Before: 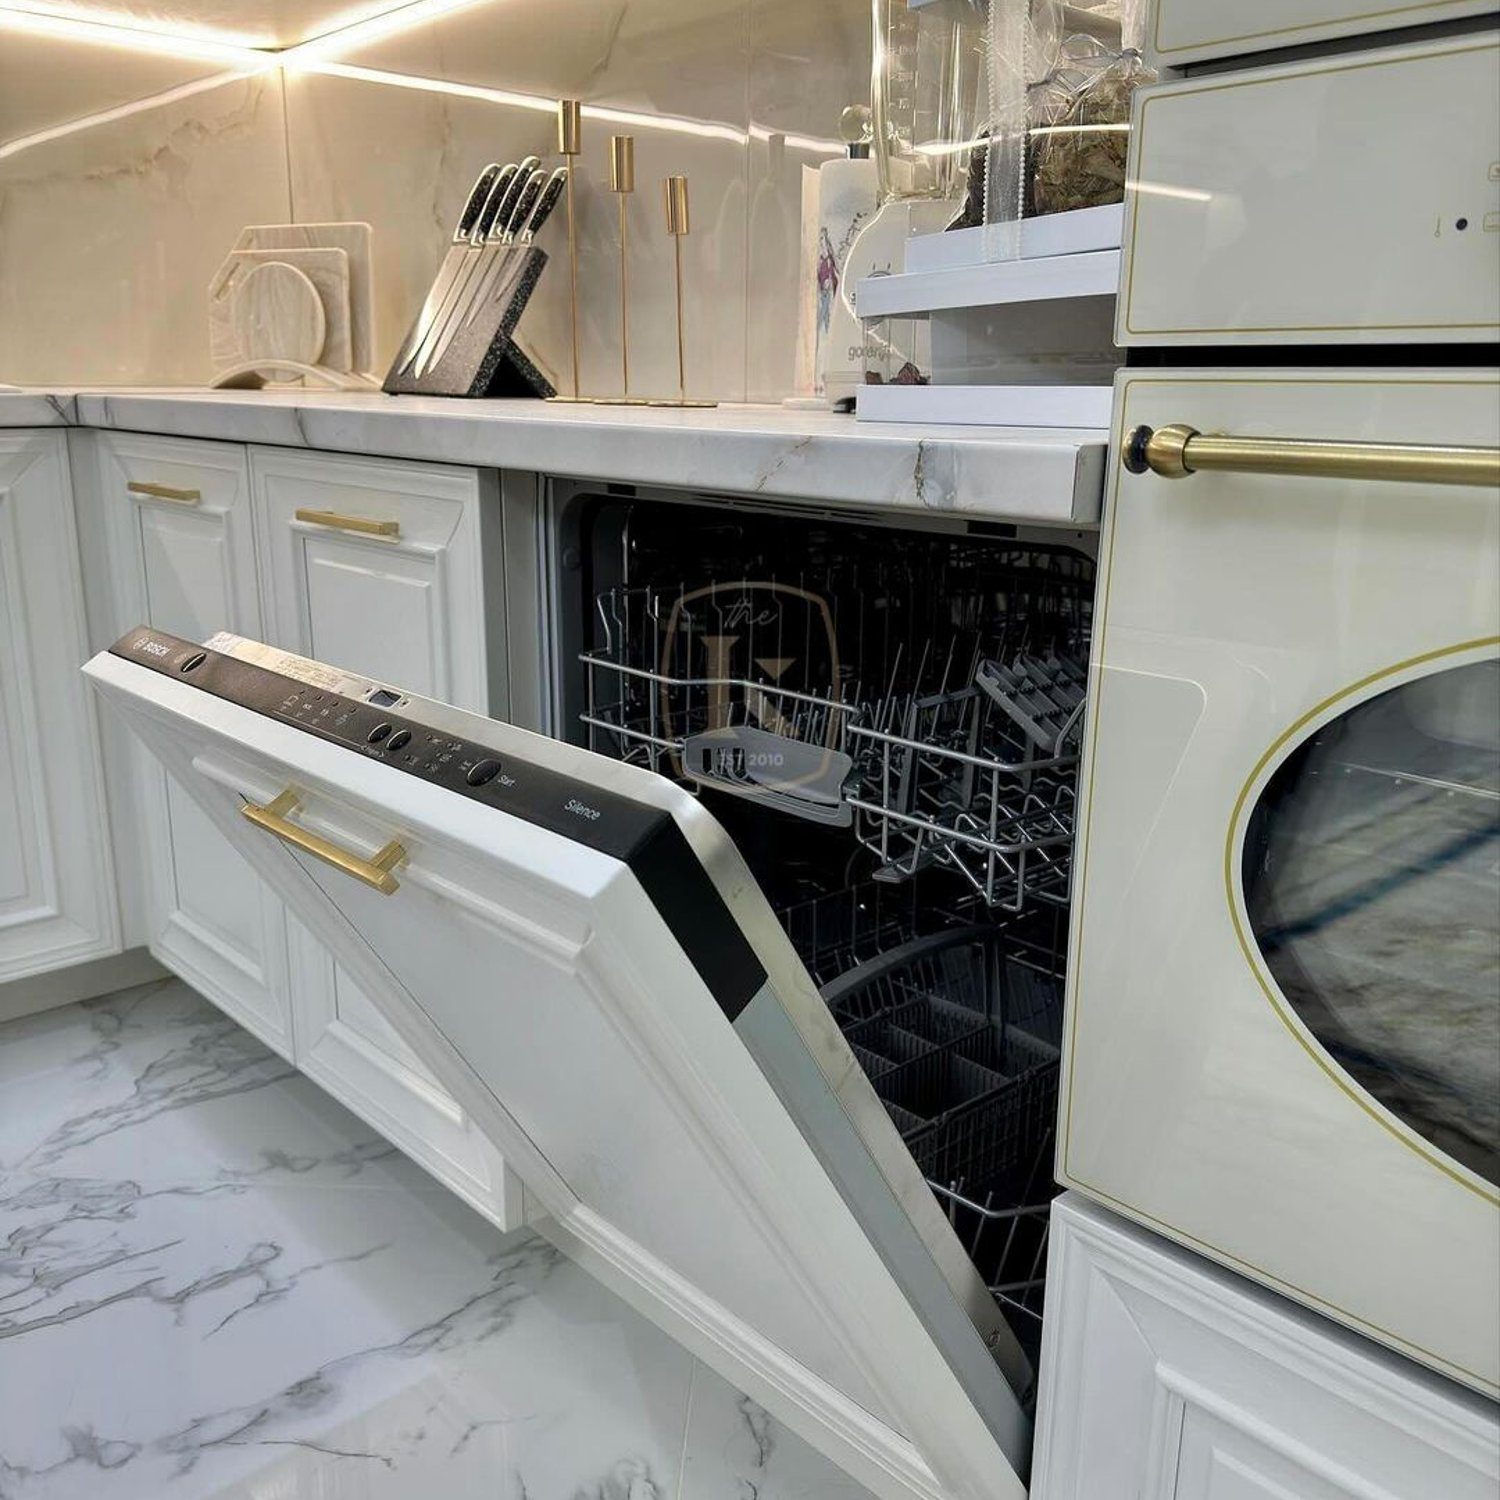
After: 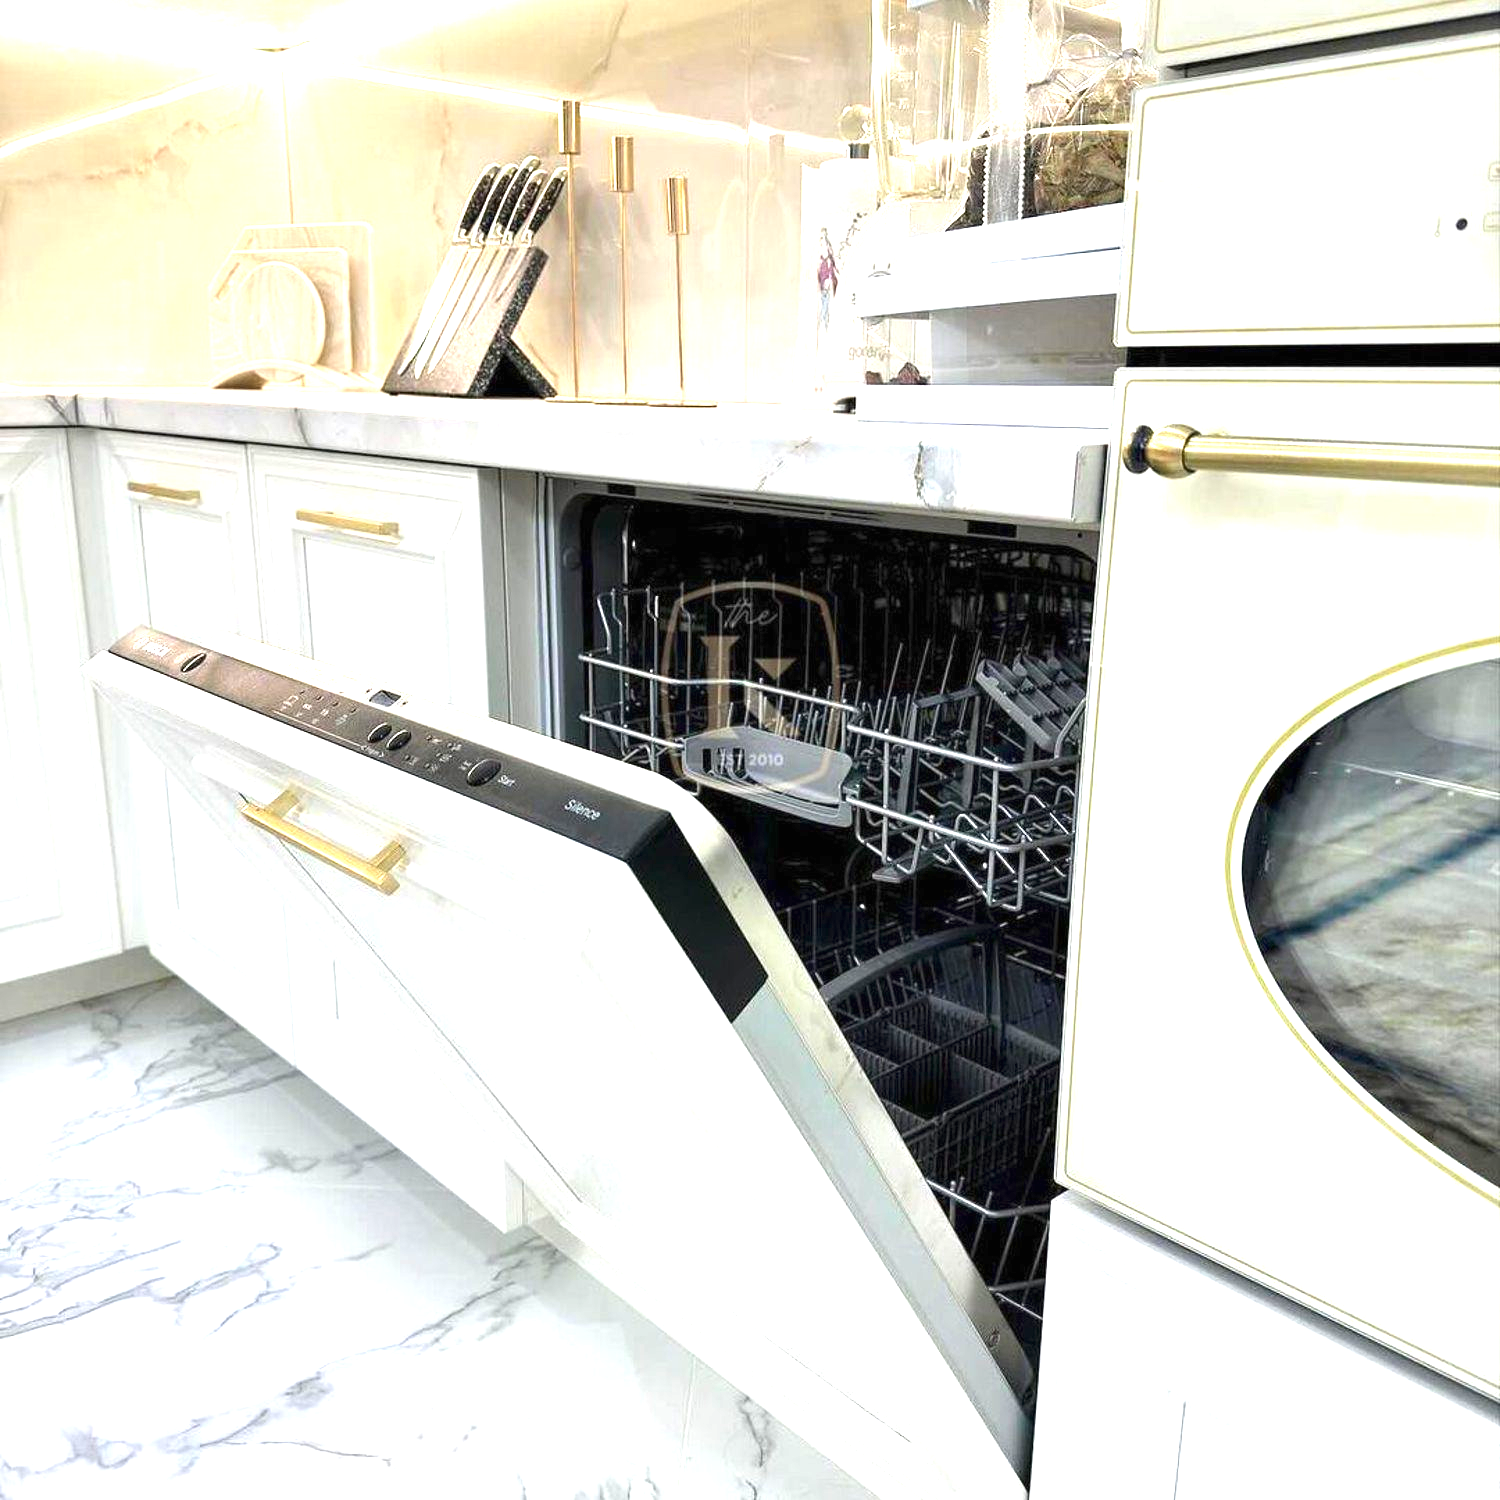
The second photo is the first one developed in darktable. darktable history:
exposure: black level correction 0, exposure 1.584 EV, compensate highlight preservation false
